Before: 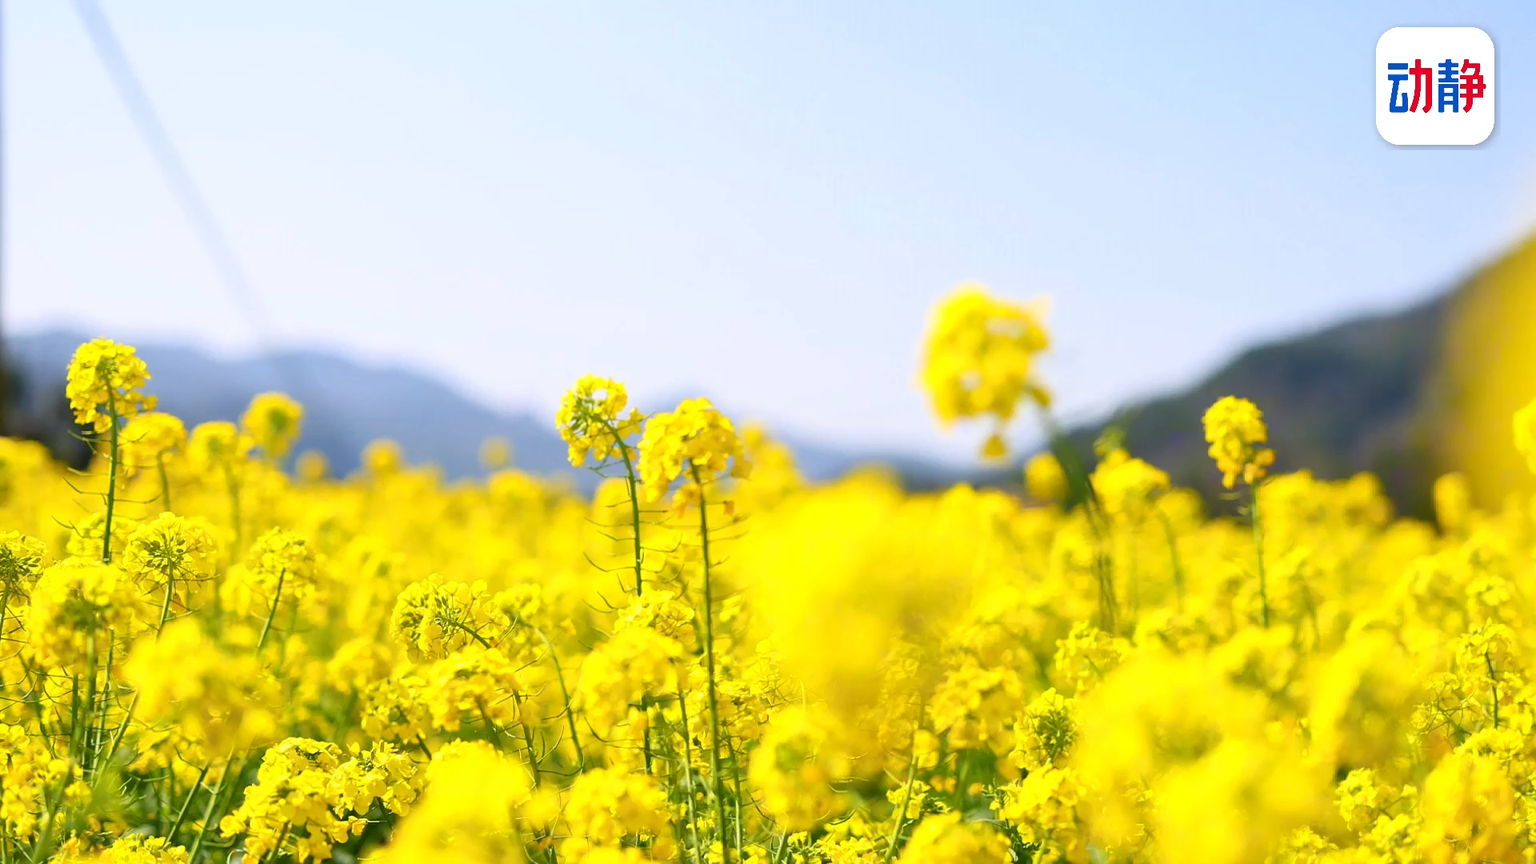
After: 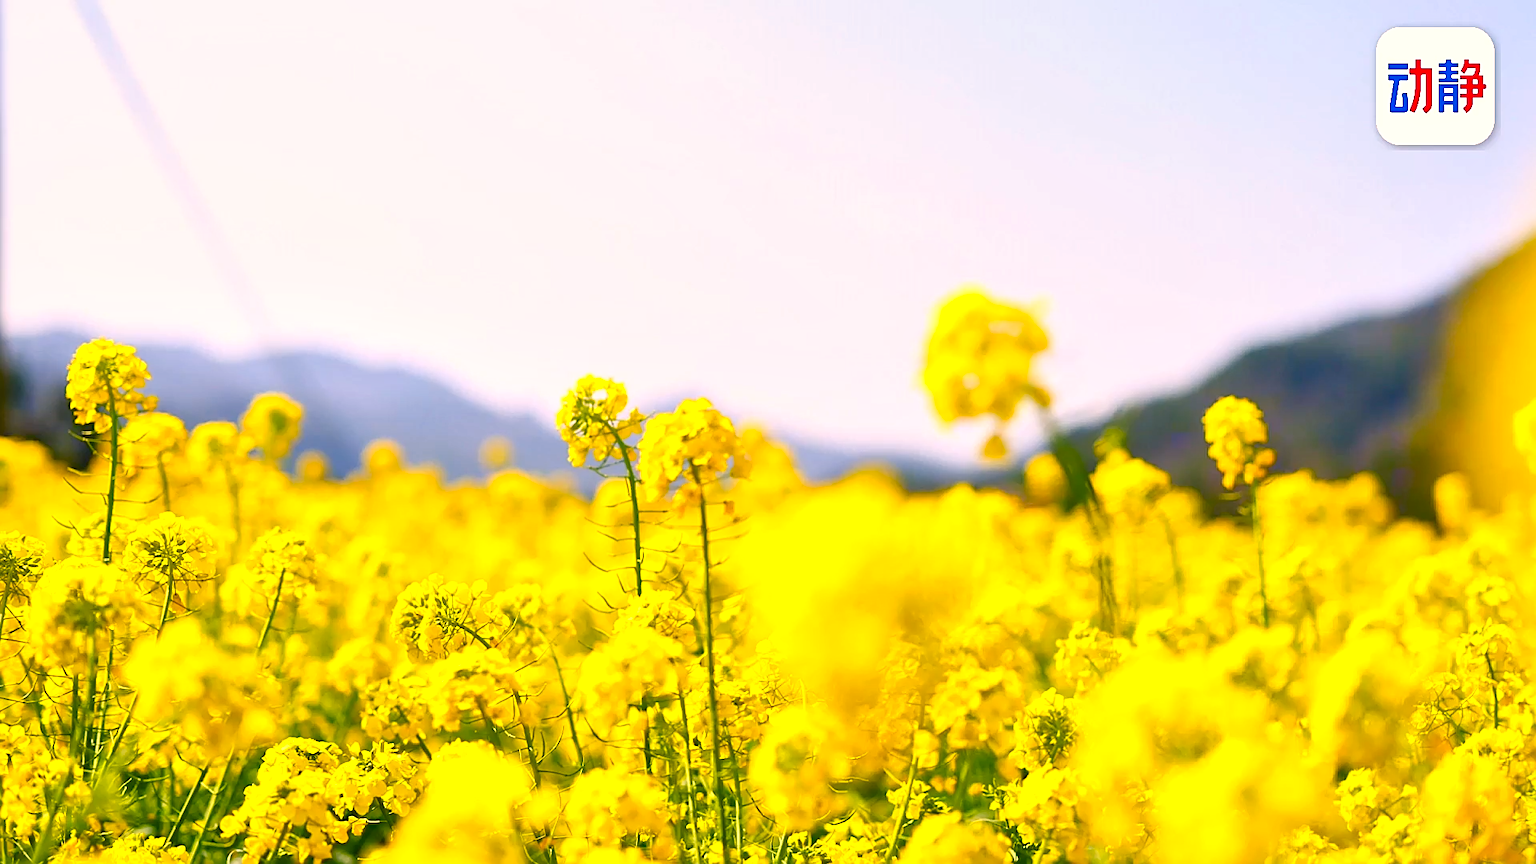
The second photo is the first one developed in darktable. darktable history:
local contrast: mode bilateral grid, contrast 21, coarseness 50, detail 130%, midtone range 0.2
color balance rgb: highlights gain › chroma 2.976%, highlights gain › hue 60.13°, perceptual saturation grading › global saturation 20%, perceptual saturation grading › highlights -25.388%, perceptual saturation grading › shadows 26.199%, perceptual brilliance grading › highlights 10.031%, perceptual brilliance grading › shadows -5.079%, contrast -10.591%
sharpen: on, module defaults
color correction: highlights a* 3.52, highlights b* 1.9, saturation 1.2
contrast brightness saturation: contrast 0.095, brightness 0.025, saturation 0.015
